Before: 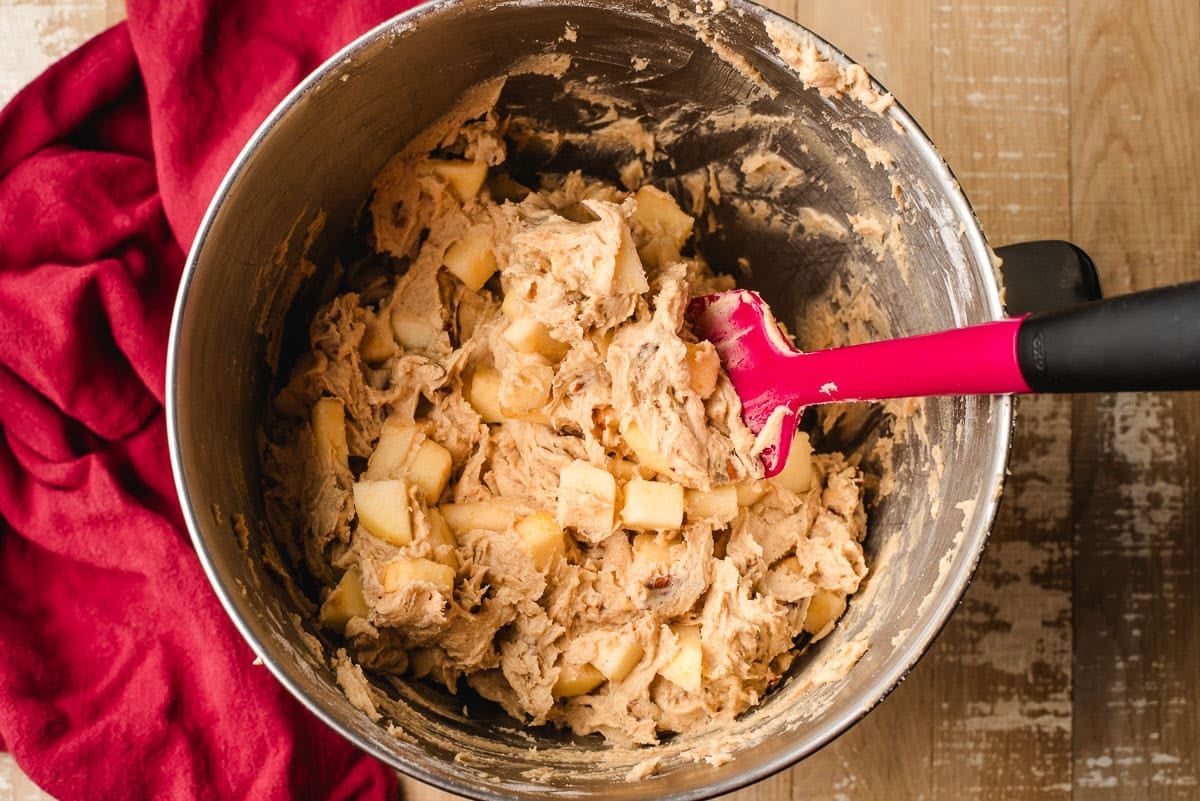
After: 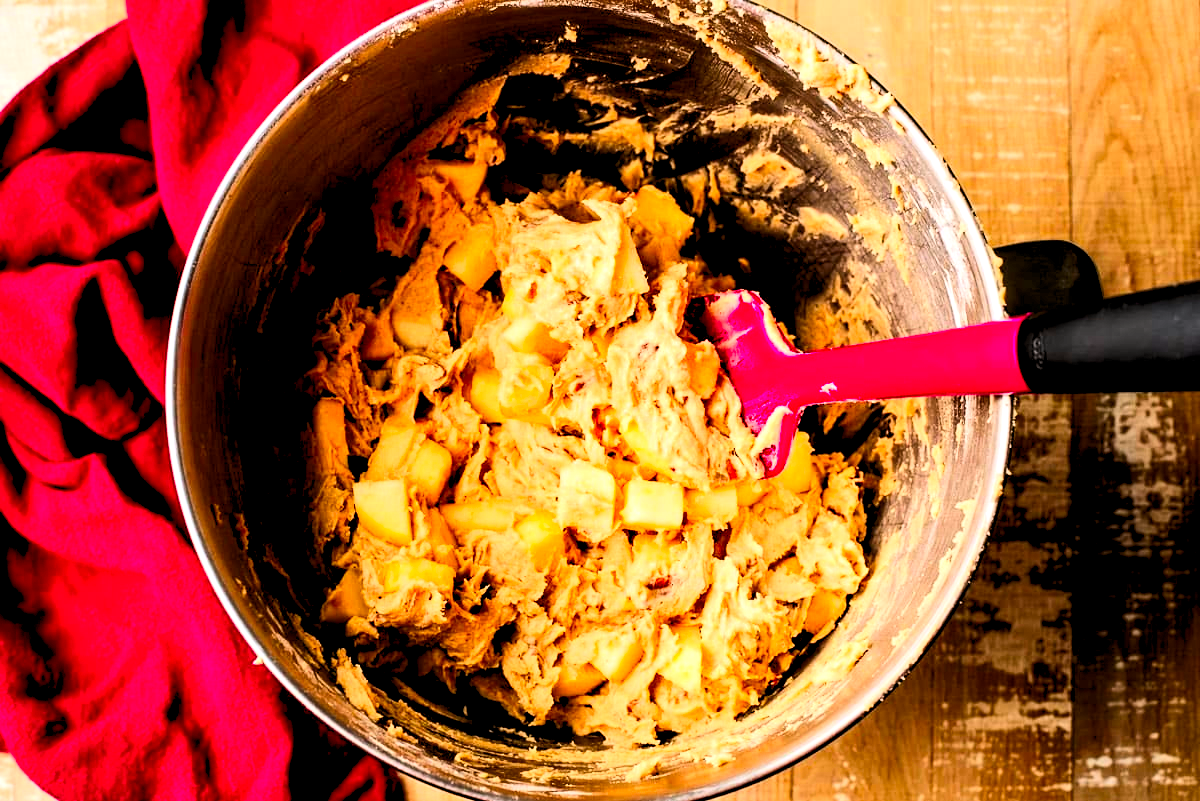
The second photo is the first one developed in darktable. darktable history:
rgb levels: levels [[0.034, 0.472, 0.904], [0, 0.5, 1], [0, 0.5, 1]]
tone equalizer: -8 EV -0.002 EV, -7 EV 0.005 EV, -6 EV -0.009 EV, -5 EV 0.011 EV, -4 EV -0.012 EV, -3 EV 0.007 EV, -2 EV -0.062 EV, -1 EV -0.293 EV, +0 EV -0.582 EV, smoothing diameter 2%, edges refinement/feathering 20, mask exposure compensation -1.57 EV, filter diffusion 5
contrast brightness saturation: contrast 0.26, brightness 0.02, saturation 0.87
exposure: black level correction 0, exposure 0.5 EV, compensate exposure bias true, compensate highlight preservation false
white balance: red 1.004, blue 1.024
